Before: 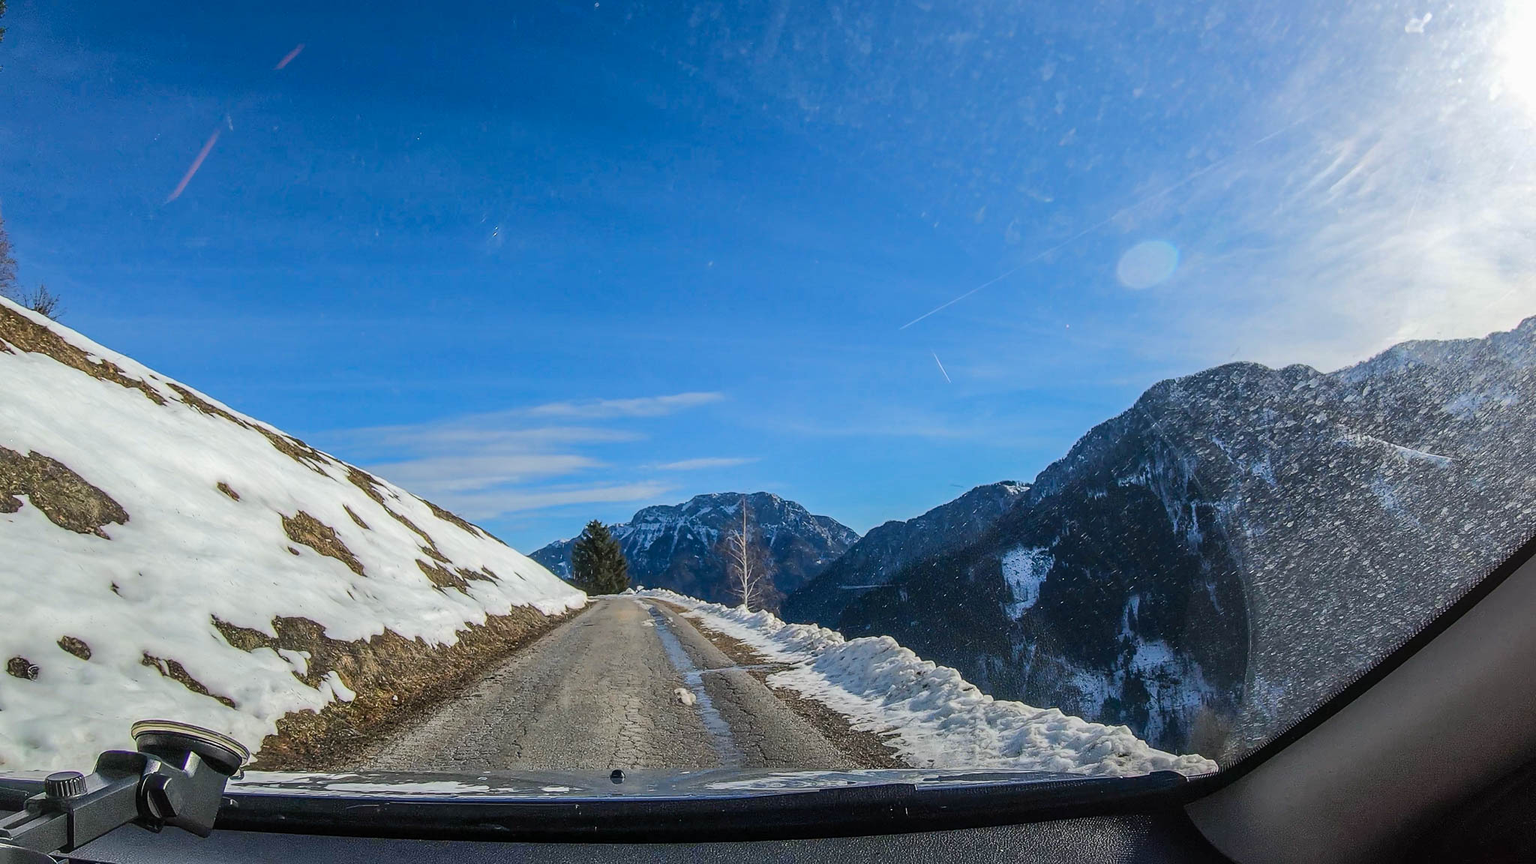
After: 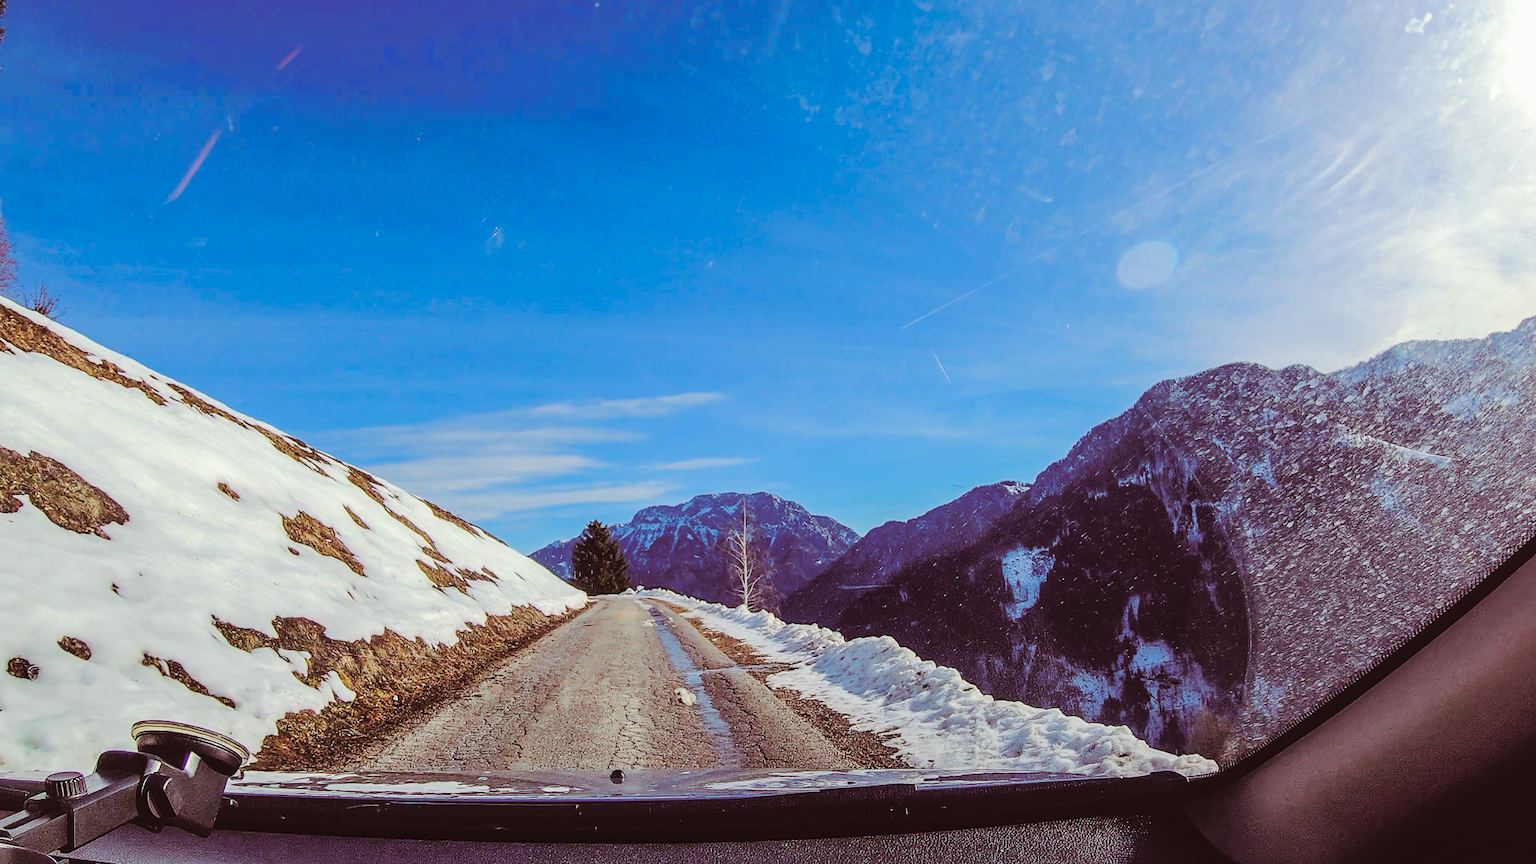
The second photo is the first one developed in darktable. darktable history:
split-toning: on, module defaults
color zones: curves: ch0 [(0, 0.613) (0.01, 0.613) (0.245, 0.448) (0.498, 0.529) (0.642, 0.665) (0.879, 0.777) (0.99, 0.613)]; ch1 [(0, 0) (0.143, 0) (0.286, 0) (0.429, 0) (0.571, 0) (0.714, 0) (0.857, 0)], mix -138.01%
tone curve: curves: ch0 [(0, 0) (0.003, 0.058) (0.011, 0.061) (0.025, 0.065) (0.044, 0.076) (0.069, 0.083) (0.1, 0.09) (0.136, 0.102) (0.177, 0.145) (0.224, 0.196) (0.277, 0.278) (0.335, 0.375) (0.399, 0.486) (0.468, 0.578) (0.543, 0.651) (0.623, 0.717) (0.709, 0.783) (0.801, 0.838) (0.898, 0.91) (1, 1)], preserve colors none
